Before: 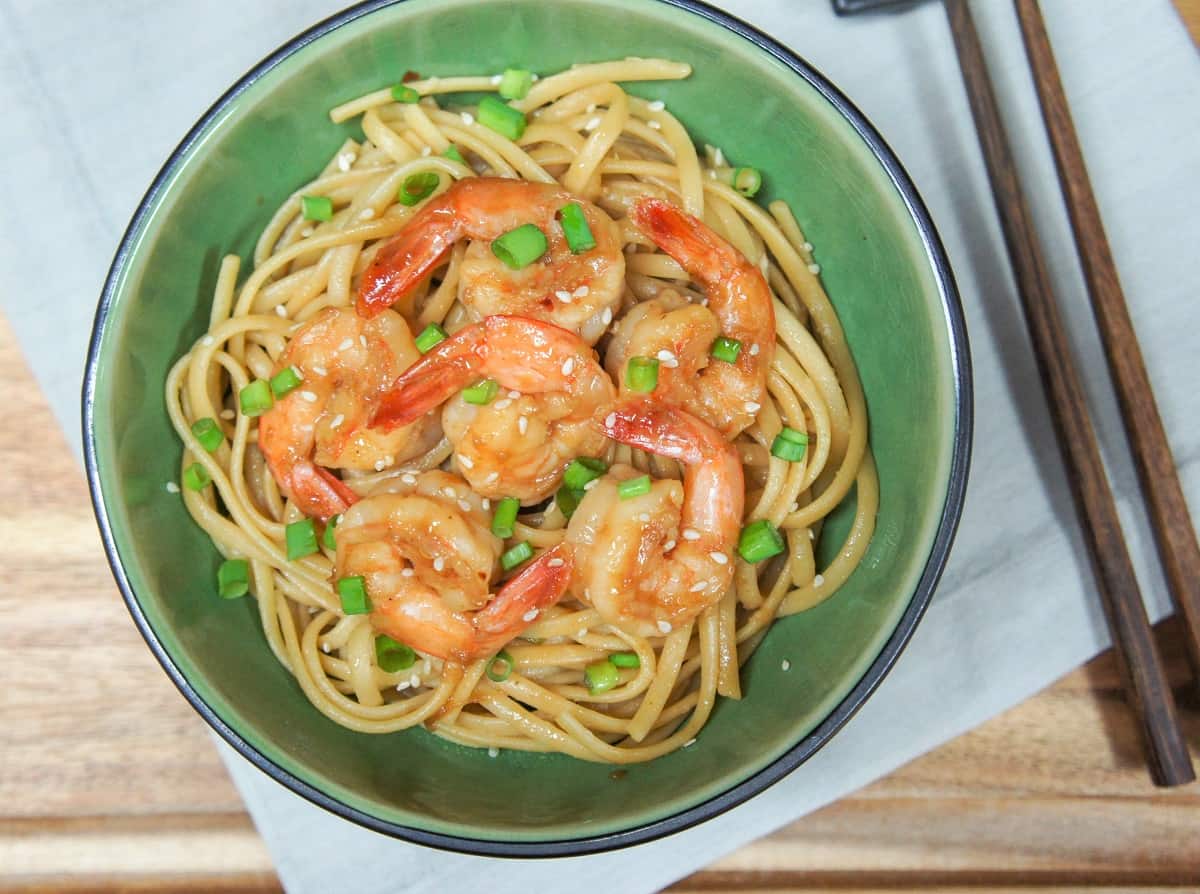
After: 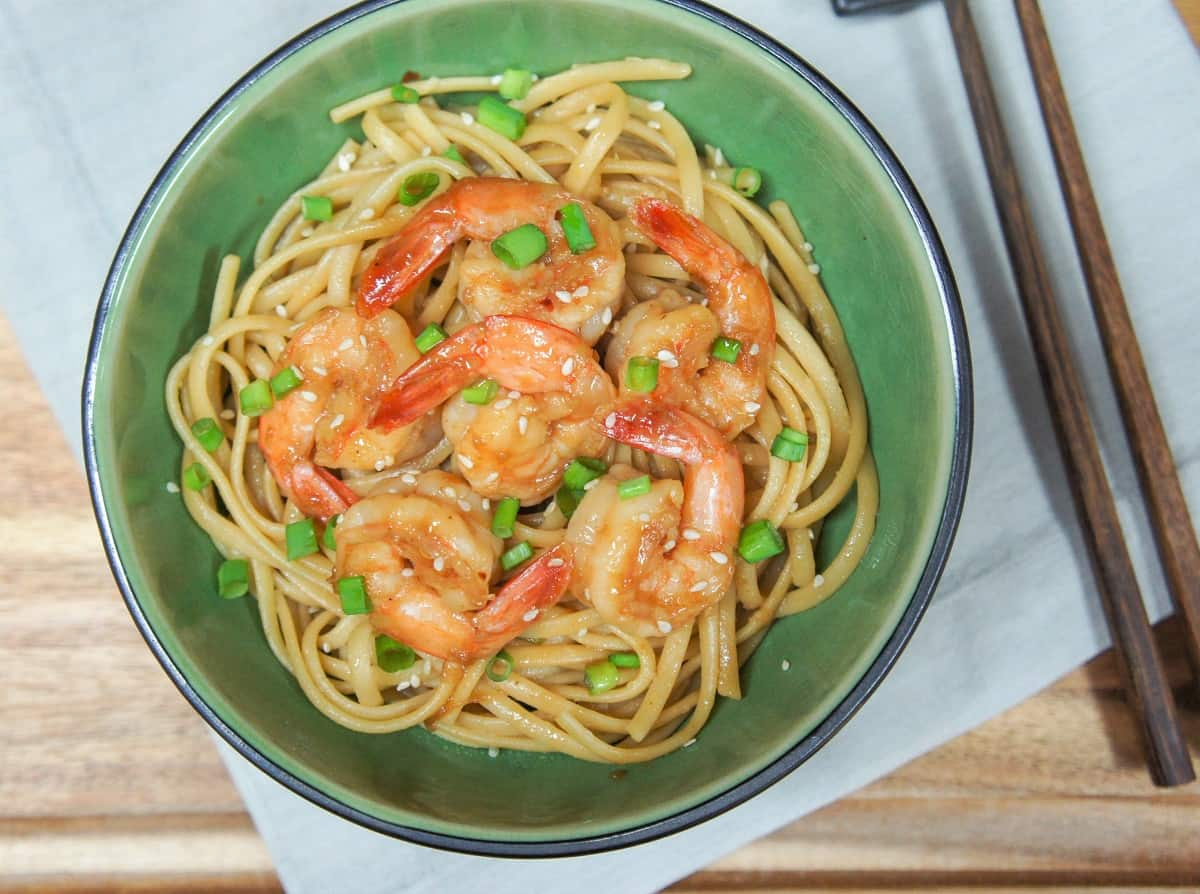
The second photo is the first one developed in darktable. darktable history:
shadows and highlights: radius 127.08, shadows 21.23, highlights -22.48, low approximation 0.01
